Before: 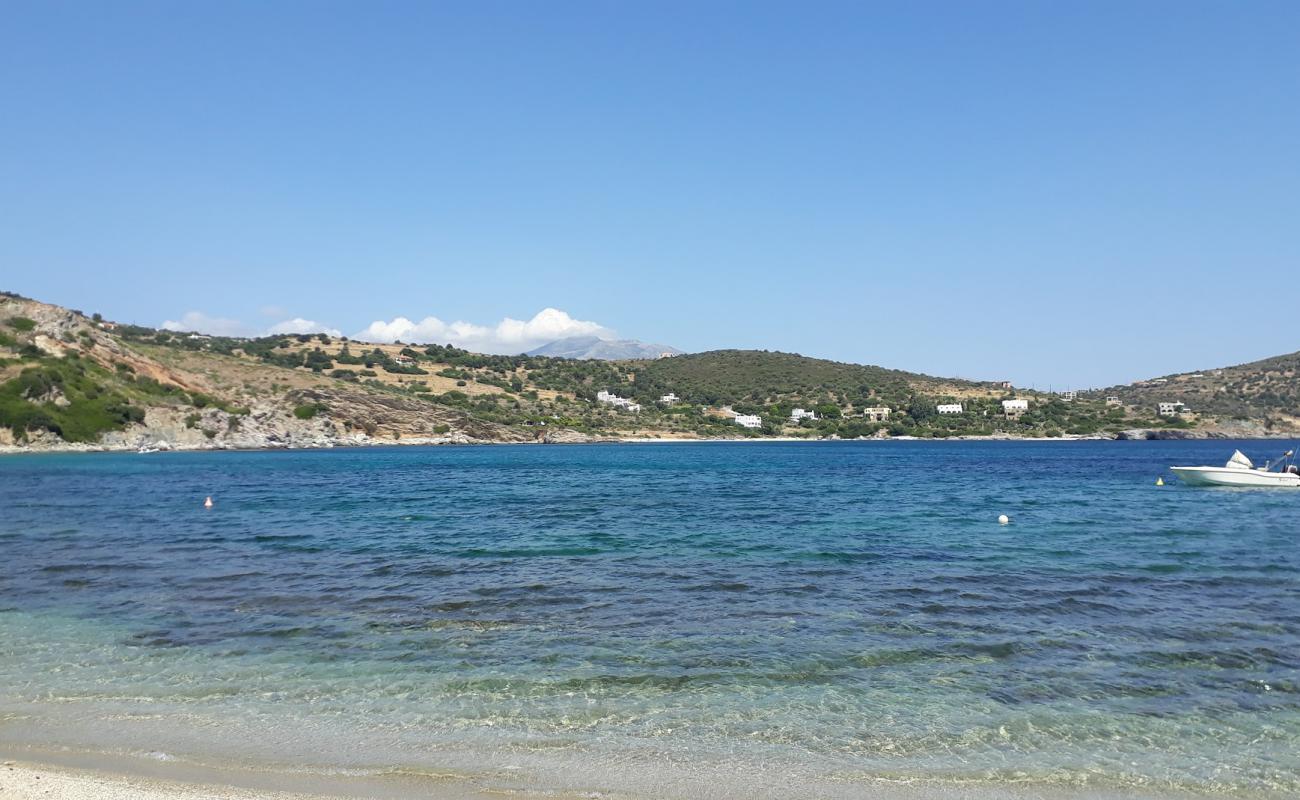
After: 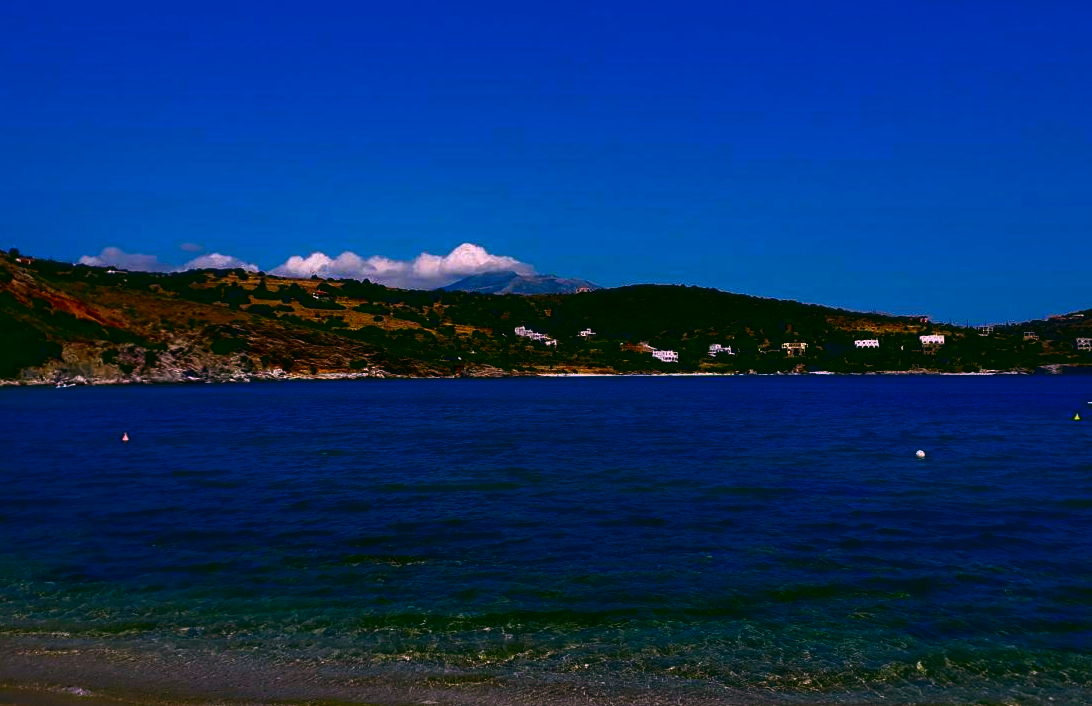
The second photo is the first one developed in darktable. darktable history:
color balance: lift [1.016, 0.983, 1, 1.017], gamma [0.78, 1.018, 1.043, 0.957], gain [0.786, 1.063, 0.937, 1.017], input saturation 118.26%, contrast 13.43%, contrast fulcrum 21.62%, output saturation 82.76%
crop: left 6.446%, top 8.188%, right 9.538%, bottom 3.548%
contrast brightness saturation: brightness -1, saturation 1
